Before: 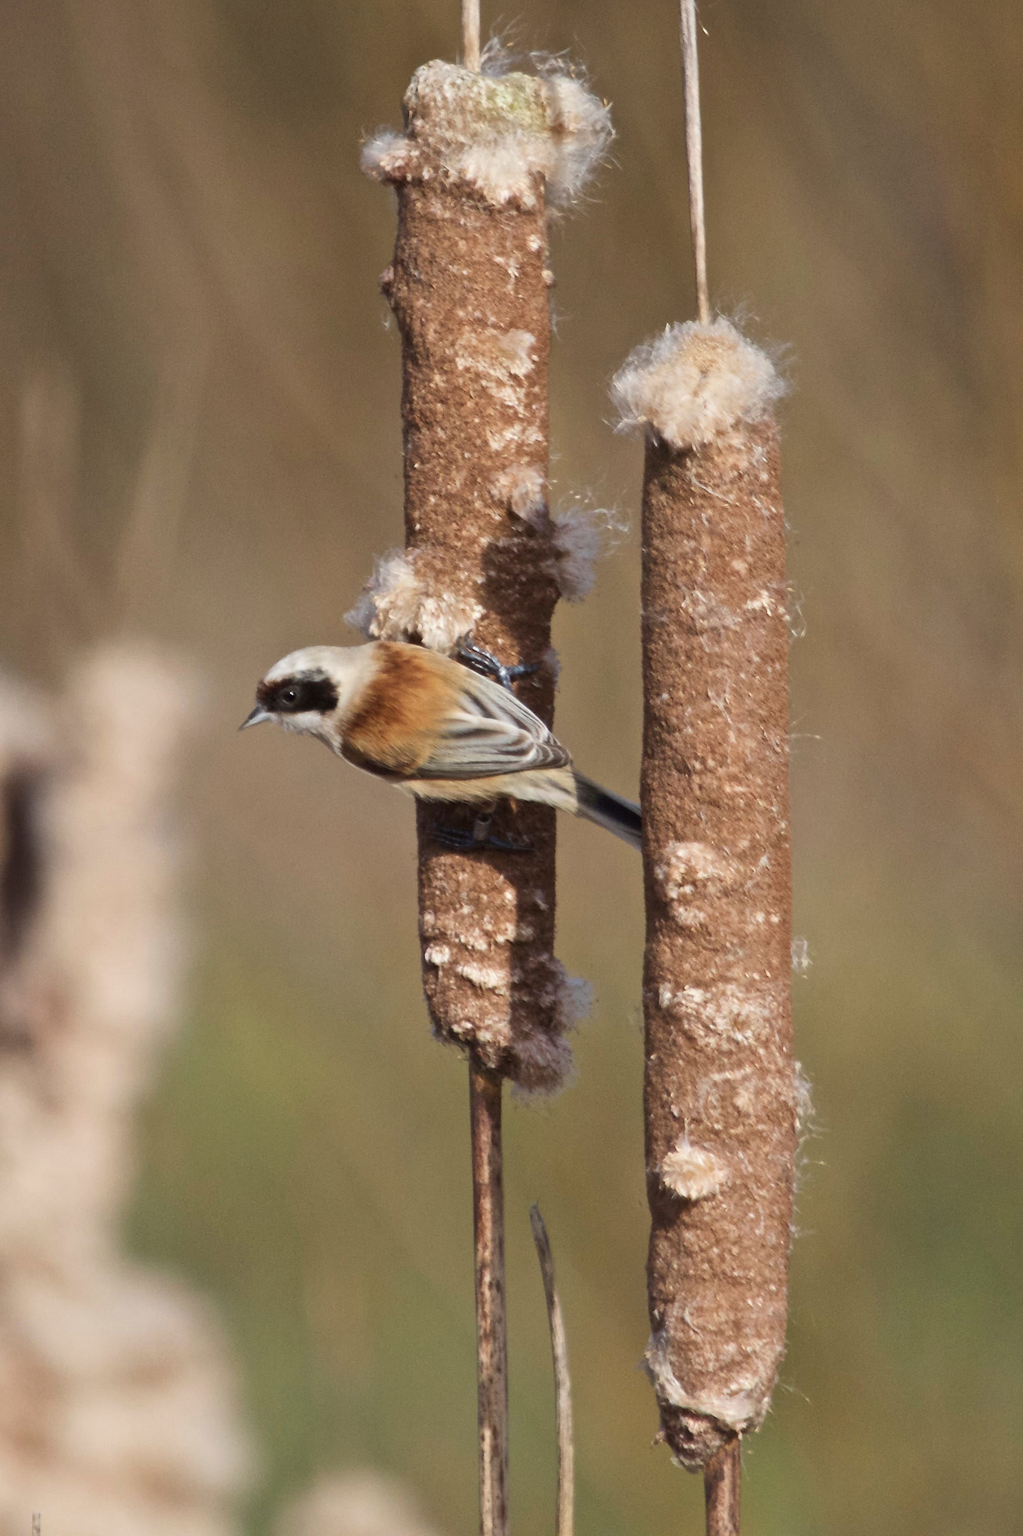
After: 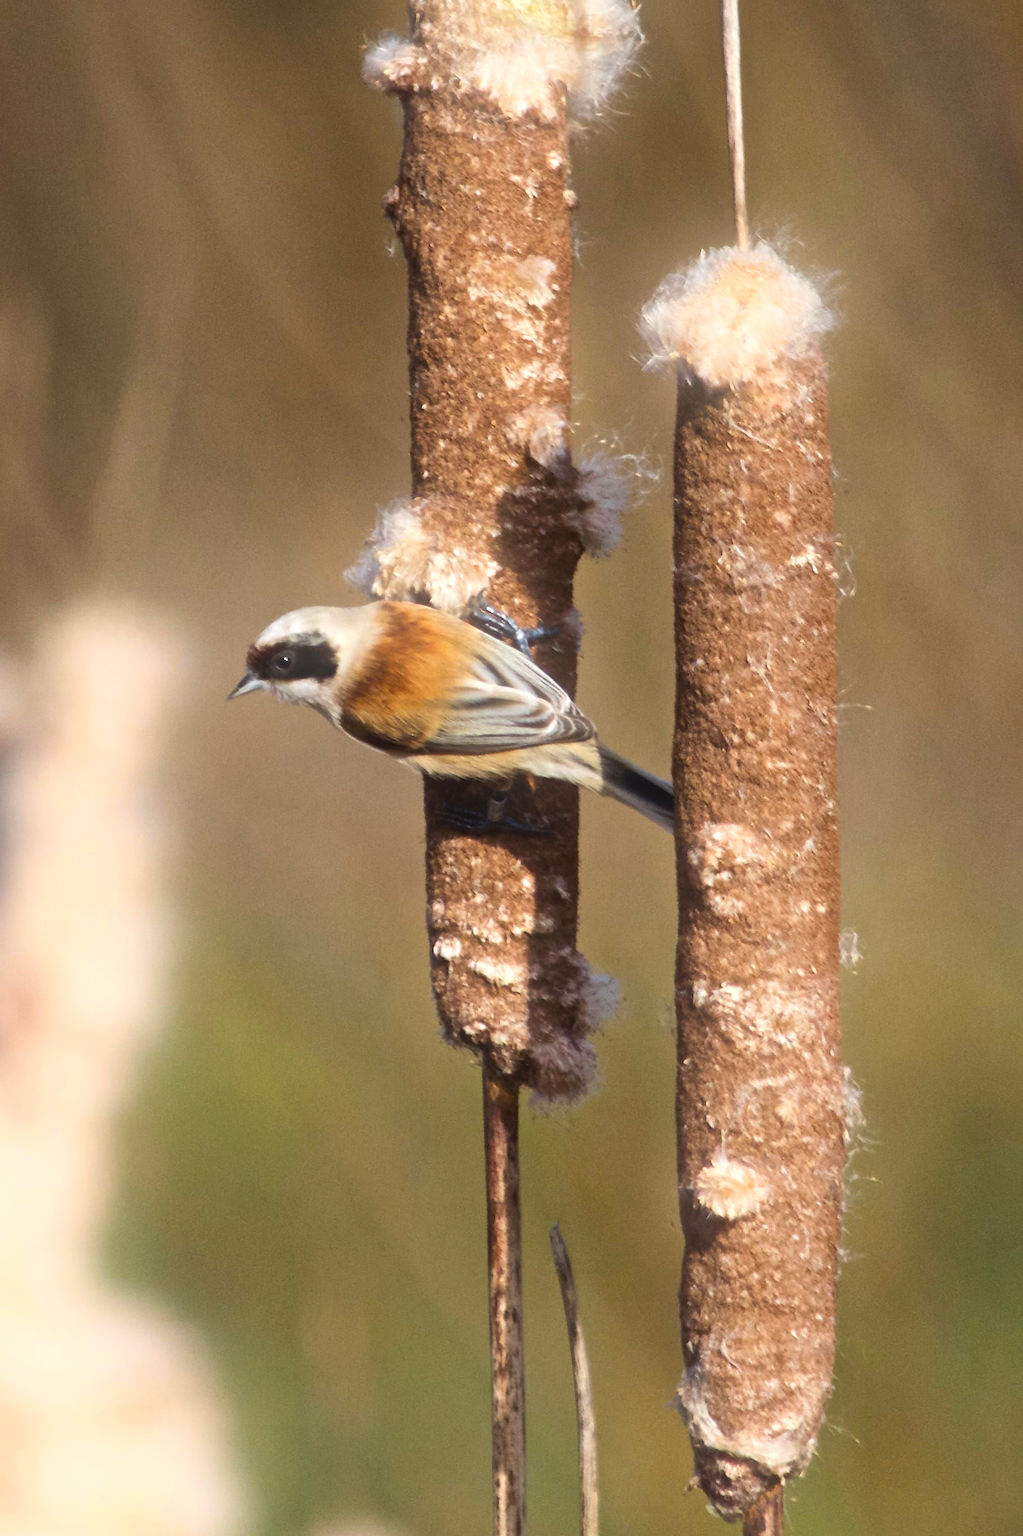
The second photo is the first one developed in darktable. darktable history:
bloom: on, module defaults
base curve: curves: ch0 [(0, 0) (0.303, 0.277) (1, 1)]
crop: left 3.305%, top 6.436%, right 6.389%, bottom 3.258%
color balance: output saturation 120%
tone equalizer: -8 EV -0.417 EV, -7 EV -0.389 EV, -6 EV -0.333 EV, -5 EV -0.222 EV, -3 EV 0.222 EV, -2 EV 0.333 EV, -1 EV 0.389 EV, +0 EV 0.417 EV, edges refinement/feathering 500, mask exposure compensation -1.57 EV, preserve details no
